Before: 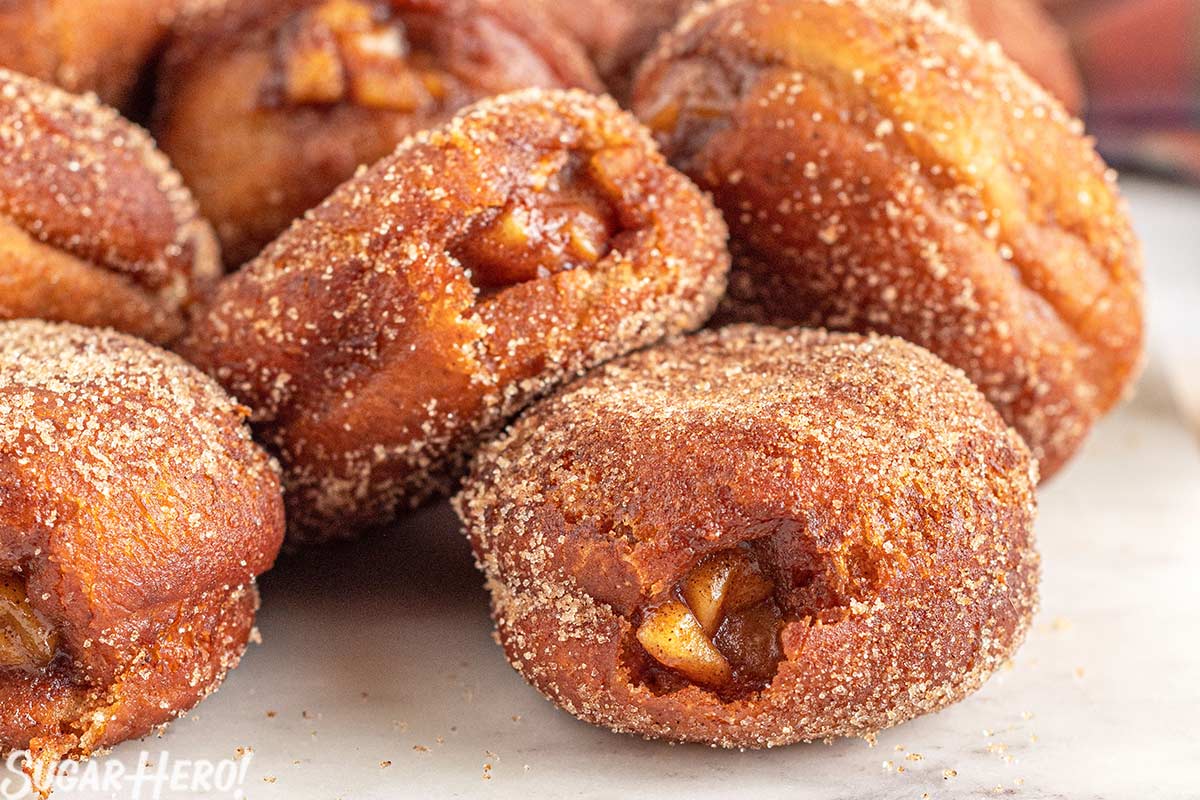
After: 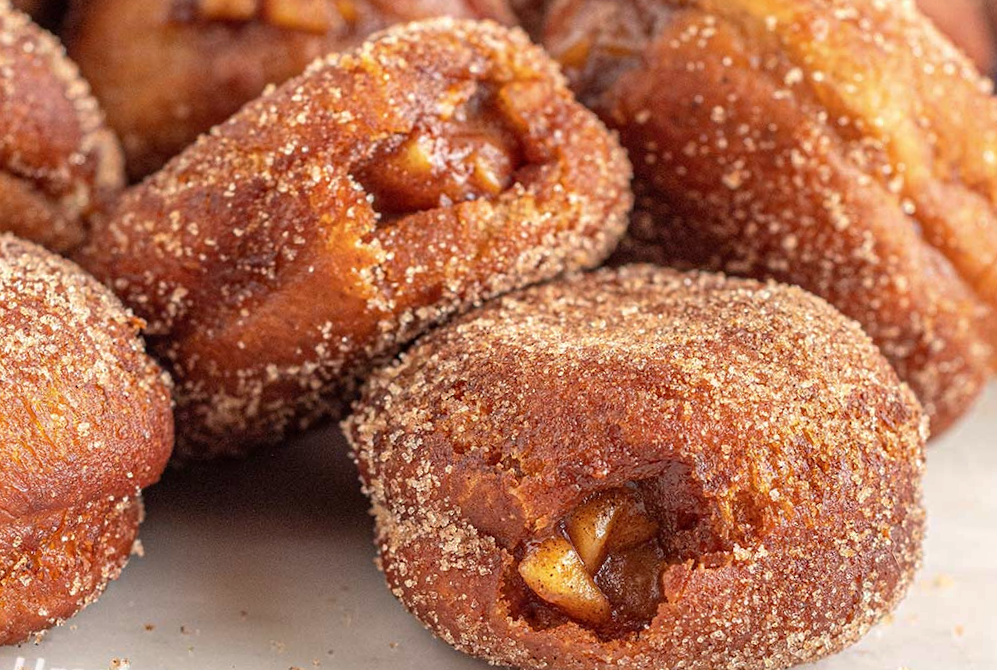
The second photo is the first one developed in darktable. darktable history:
crop and rotate: angle -3.18°, left 5.412%, top 5.165%, right 4.664%, bottom 4.155%
base curve: curves: ch0 [(0, 0) (0.74, 0.67) (1, 1)], preserve colors none
